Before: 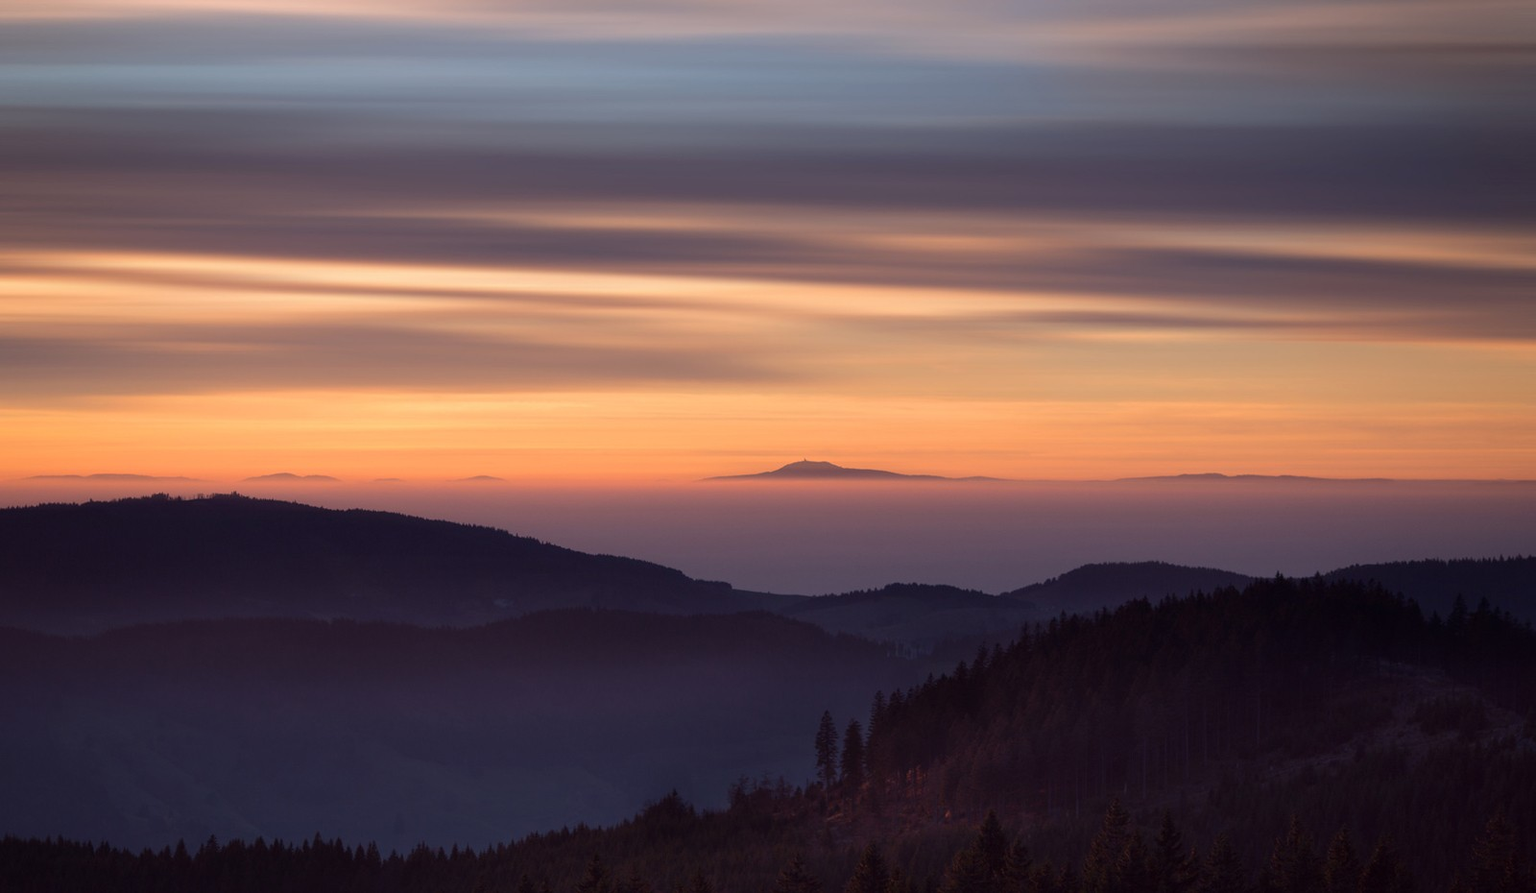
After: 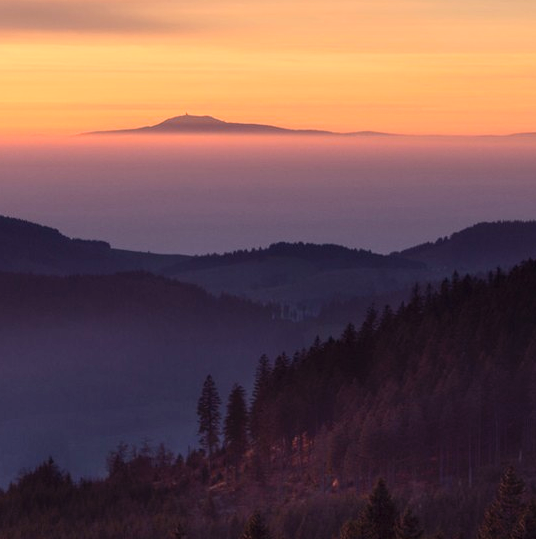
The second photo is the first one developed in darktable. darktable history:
local contrast: highlights 104%, shadows 97%, detail 120%, midtone range 0.2
shadows and highlights: radius 126.66, shadows 30.33, highlights -30.98, highlights color adjustment 0.598%, low approximation 0.01, soften with gaussian
contrast brightness saturation: contrast 0.2, brightness 0.163, saturation 0.227
crop: left 40.777%, top 39.353%, right 25.719%, bottom 2.658%
